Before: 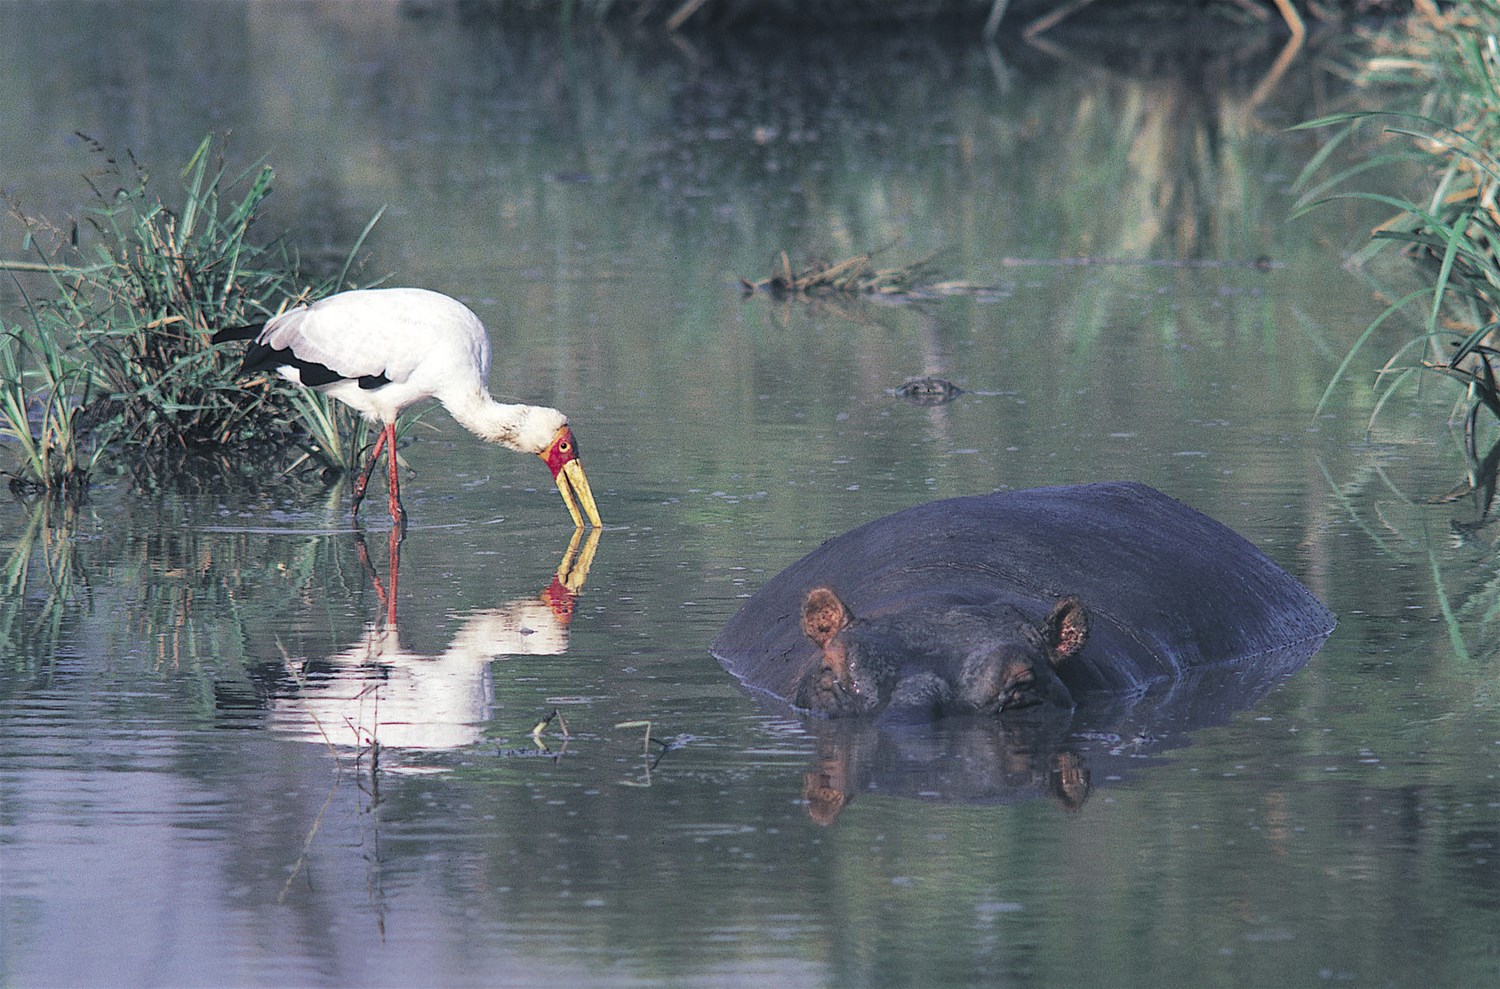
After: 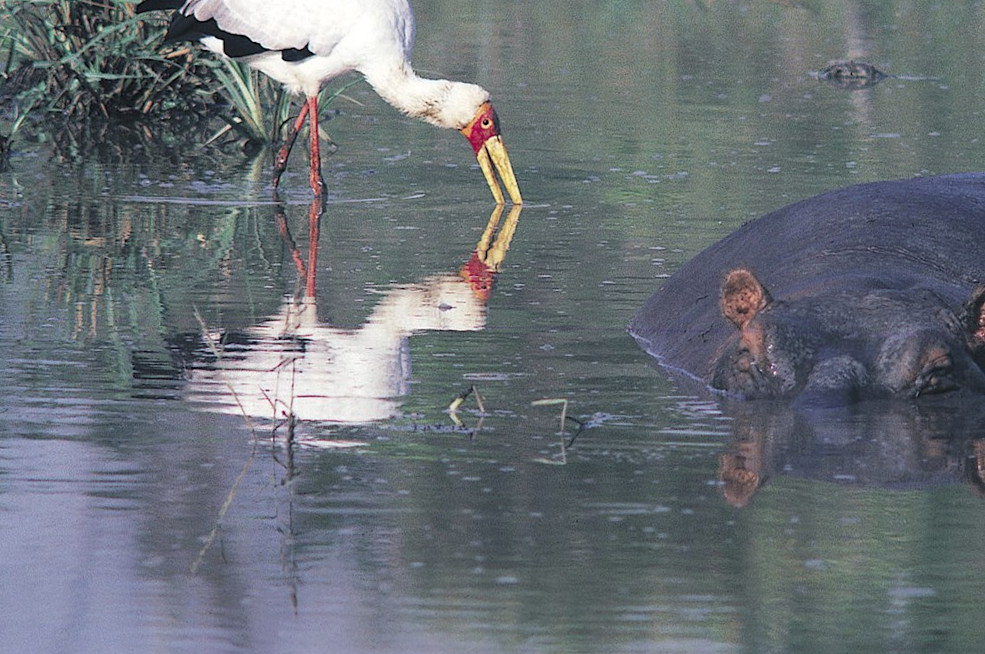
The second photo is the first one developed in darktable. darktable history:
crop and rotate: angle -1.12°, left 3.986%, top 31.918%, right 28.39%
